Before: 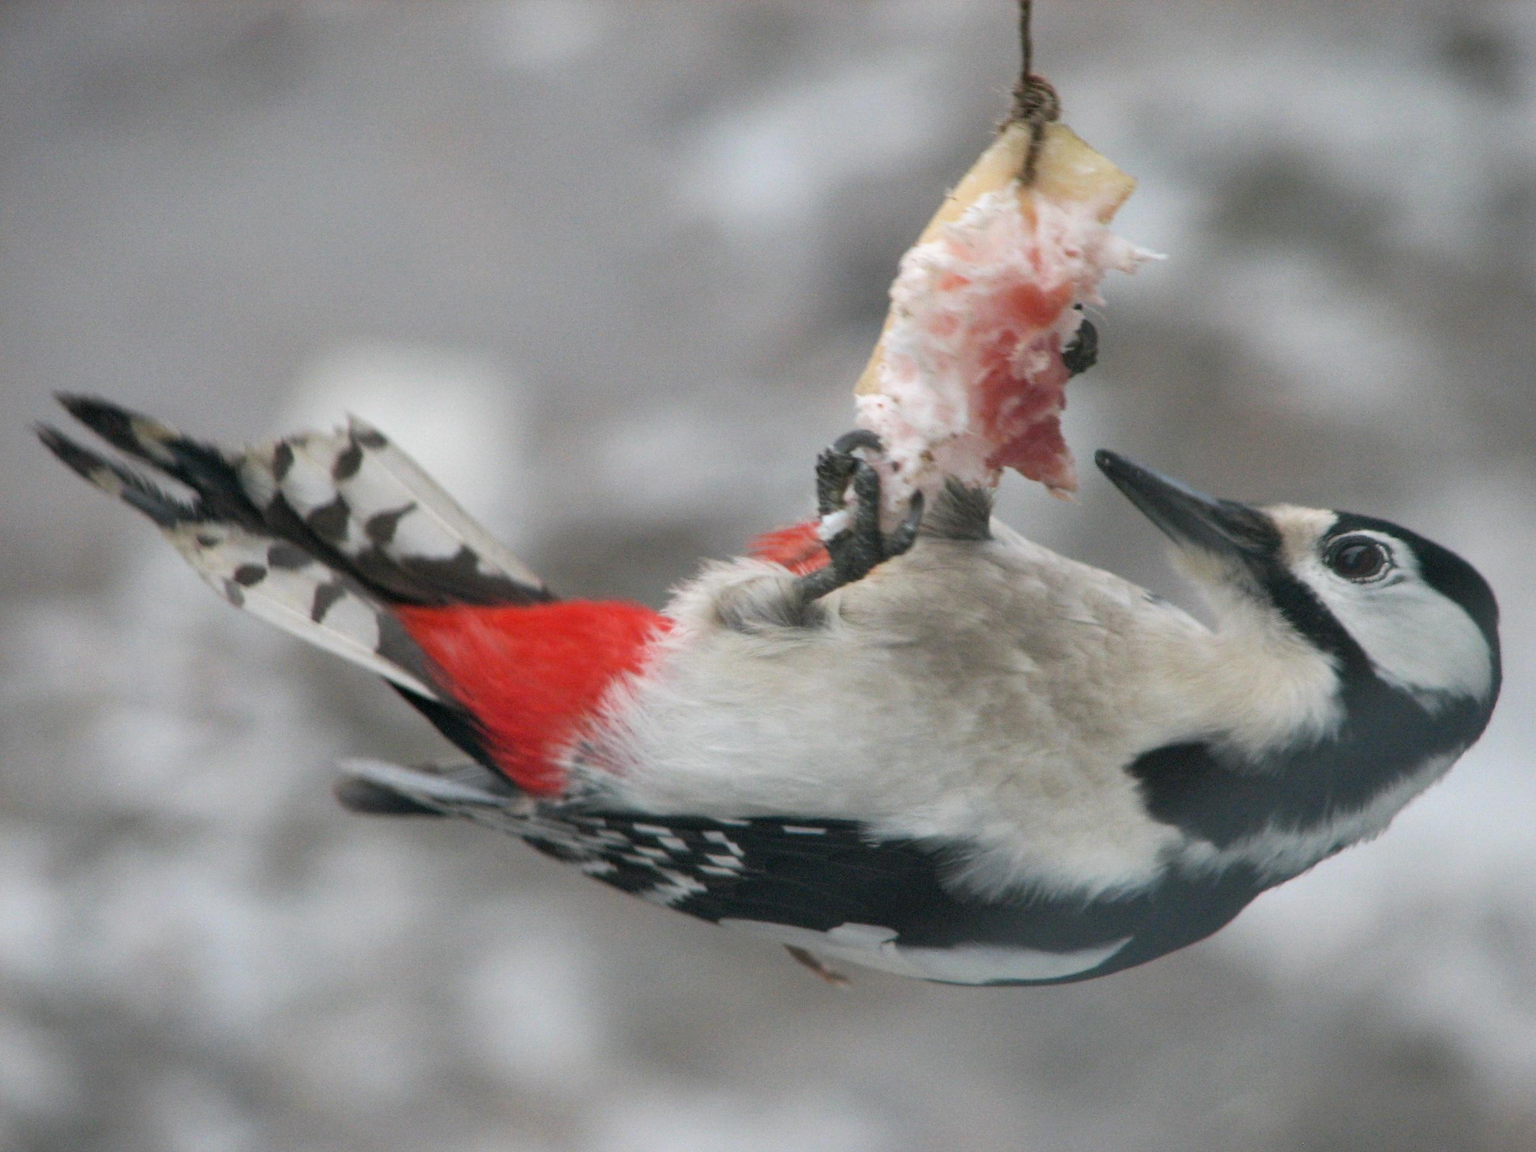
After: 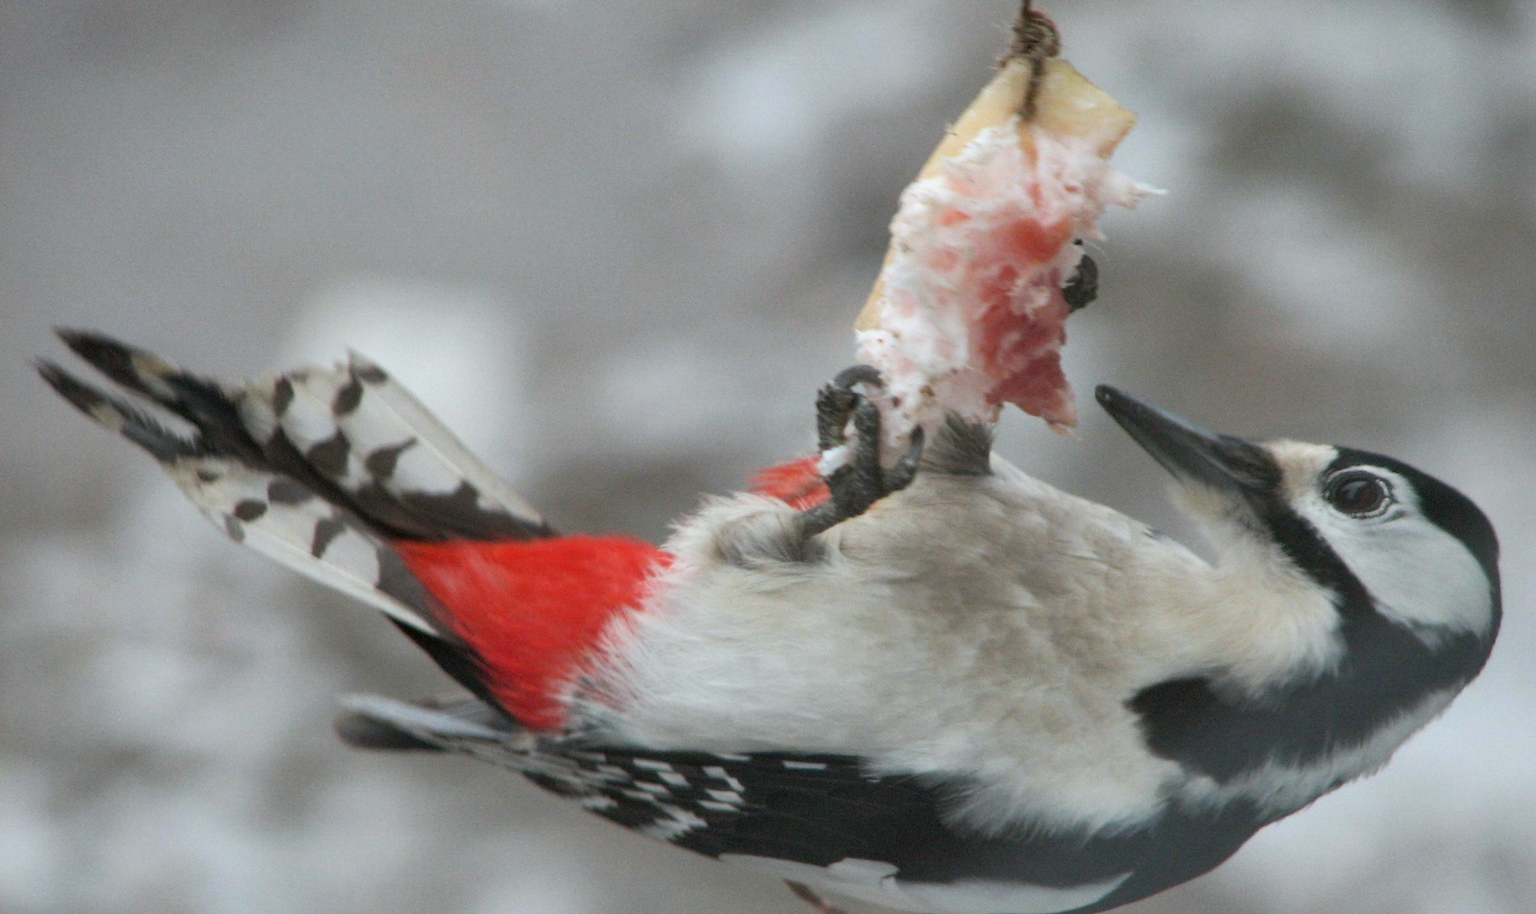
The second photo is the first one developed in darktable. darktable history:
crop and rotate: top 5.669%, bottom 14.951%
color correction: highlights a* -2.92, highlights b* -2.12, shadows a* 2.15, shadows b* 2.91
